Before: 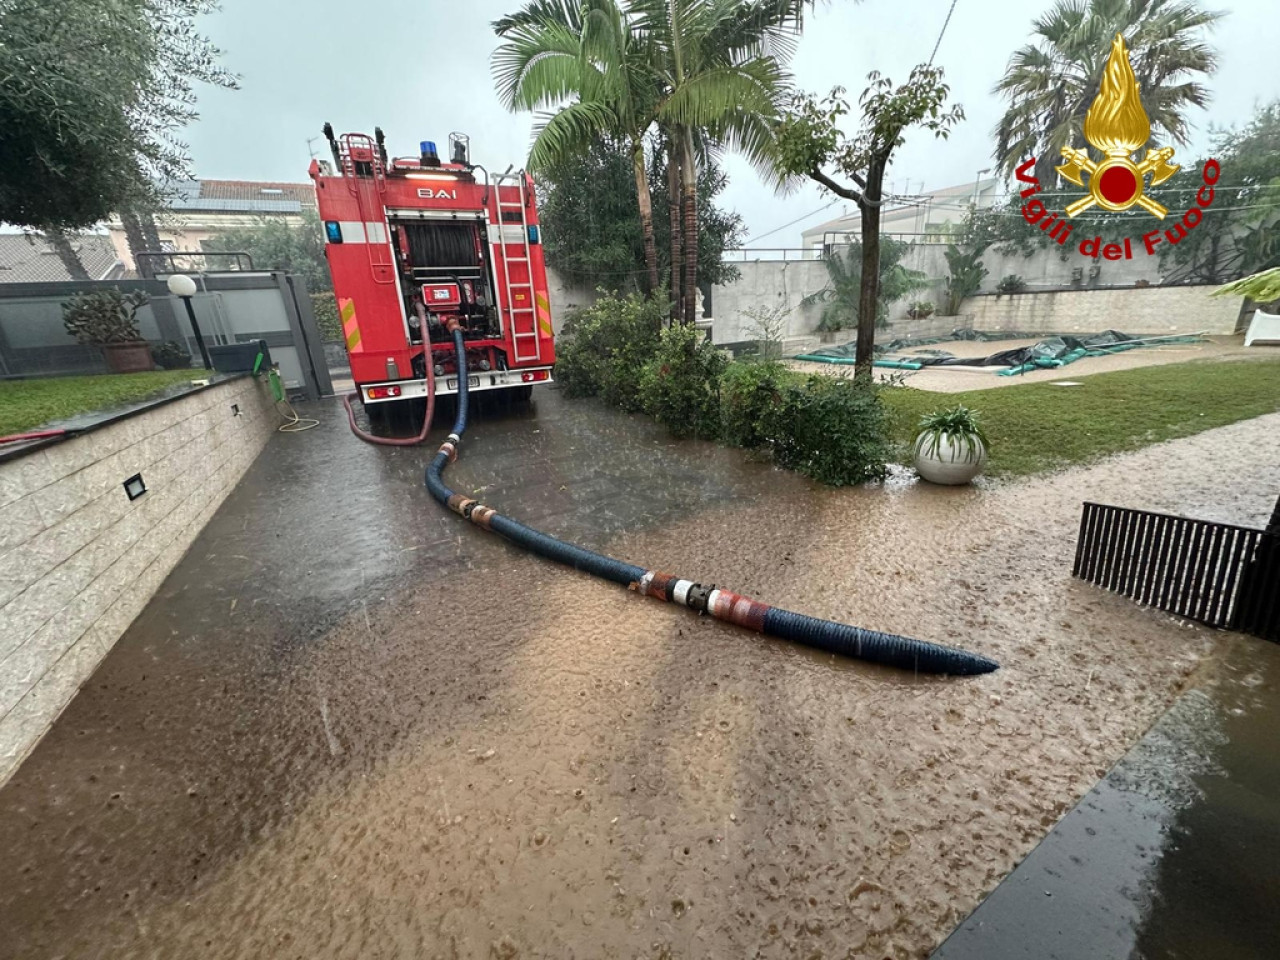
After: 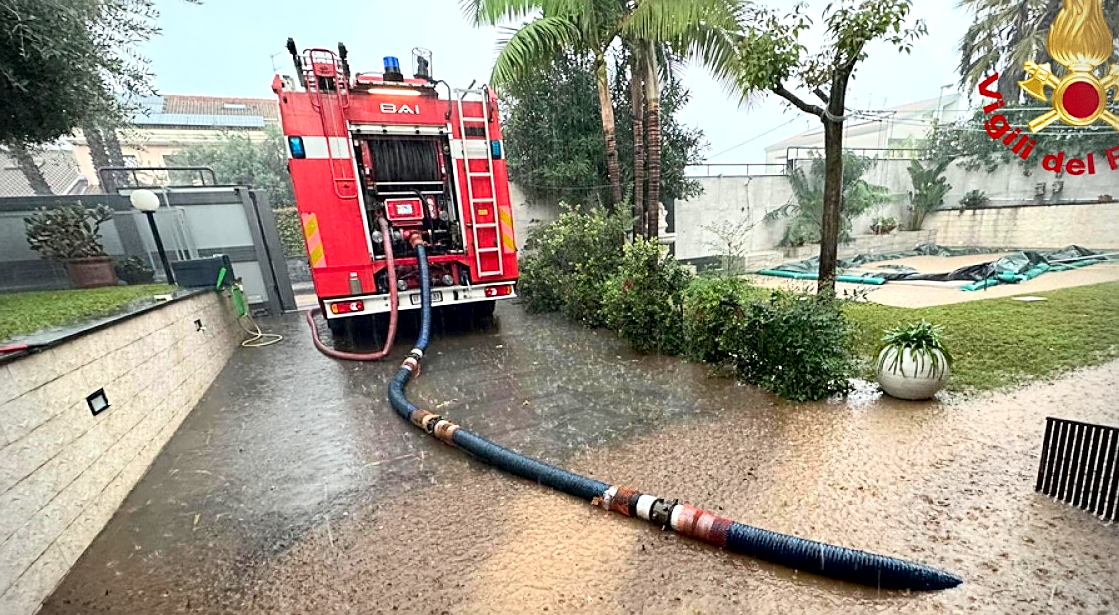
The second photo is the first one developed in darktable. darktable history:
vignetting: dithering 8-bit output, unbound false
crop: left 2.892%, top 8.947%, right 9.609%, bottom 26.887%
contrast brightness saturation: contrast 0.204, brightness 0.163, saturation 0.227
exposure: black level correction 0.005, exposure 0.272 EV, compensate highlight preservation false
sharpen: amount 0.484
